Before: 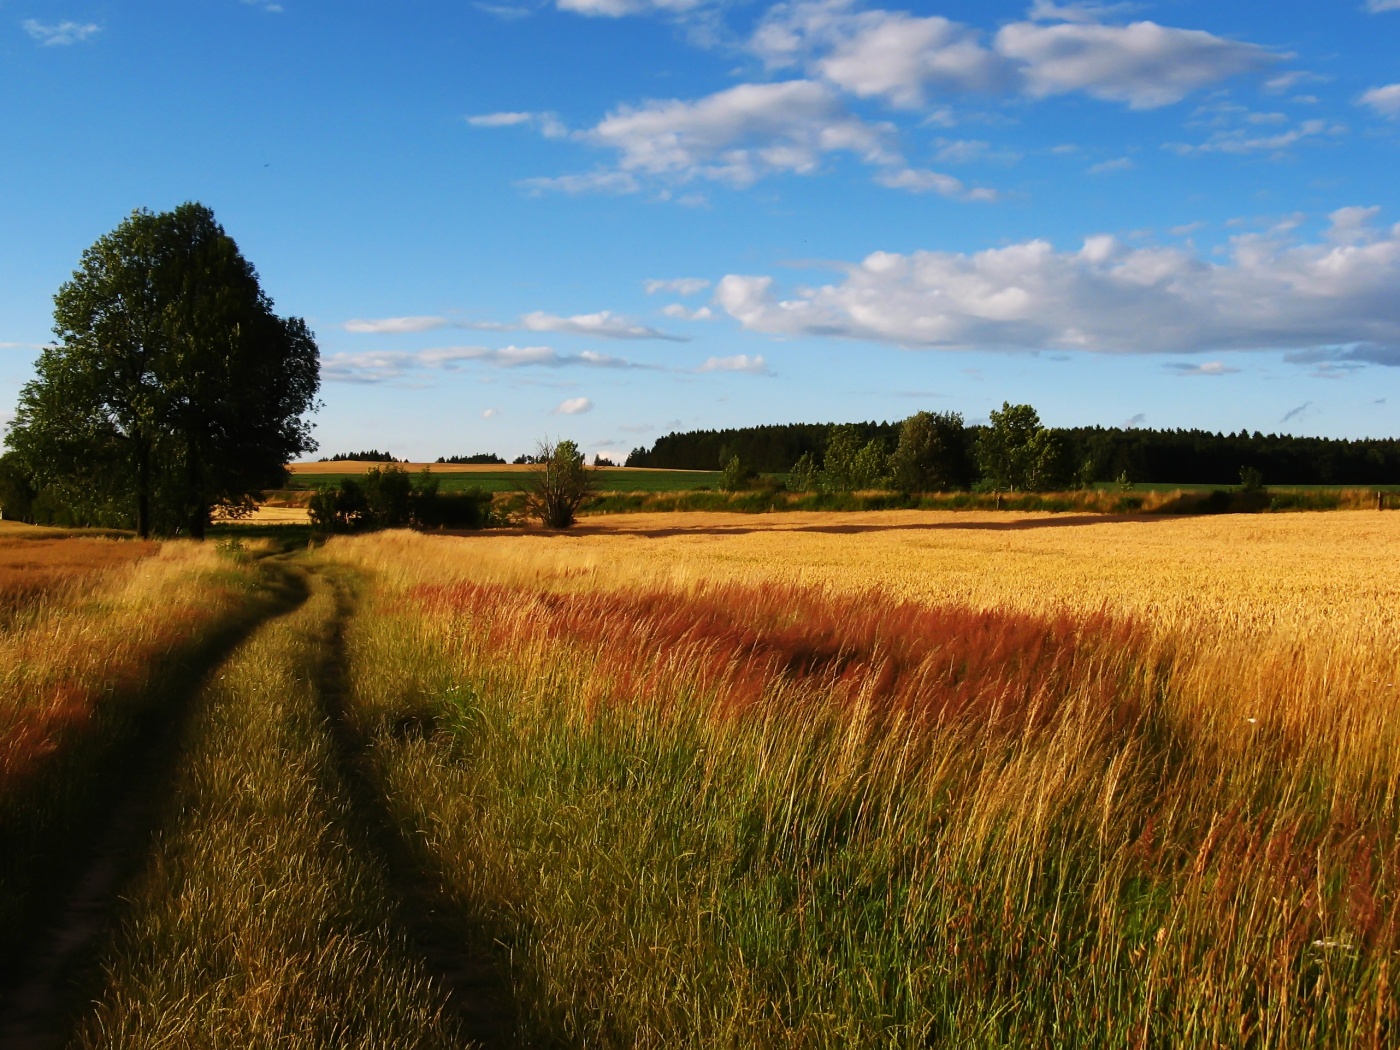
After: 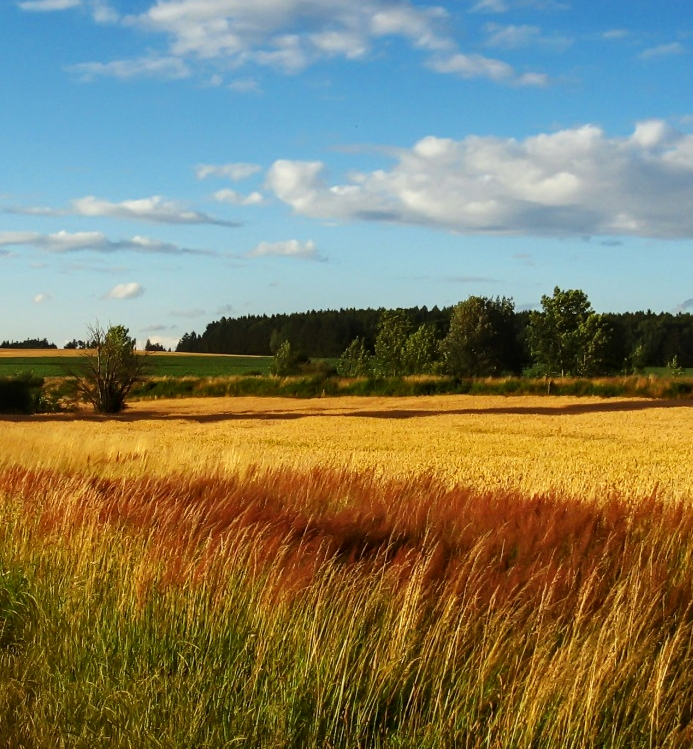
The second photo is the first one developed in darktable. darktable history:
crop: left 32.075%, top 10.976%, right 18.355%, bottom 17.596%
local contrast: on, module defaults
color correction: highlights a* -4.28, highlights b* 6.53
